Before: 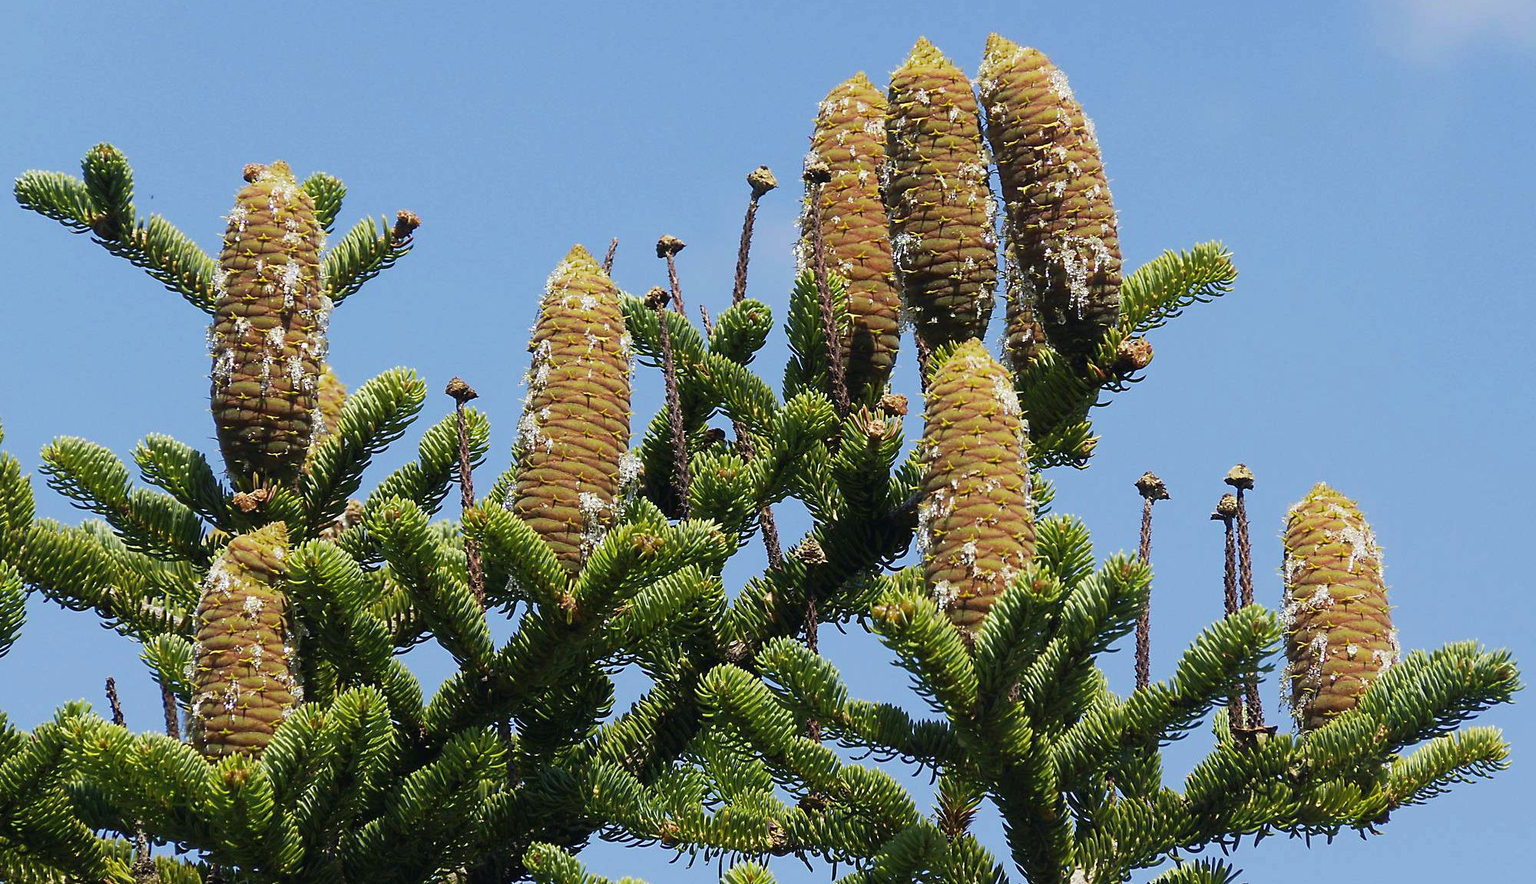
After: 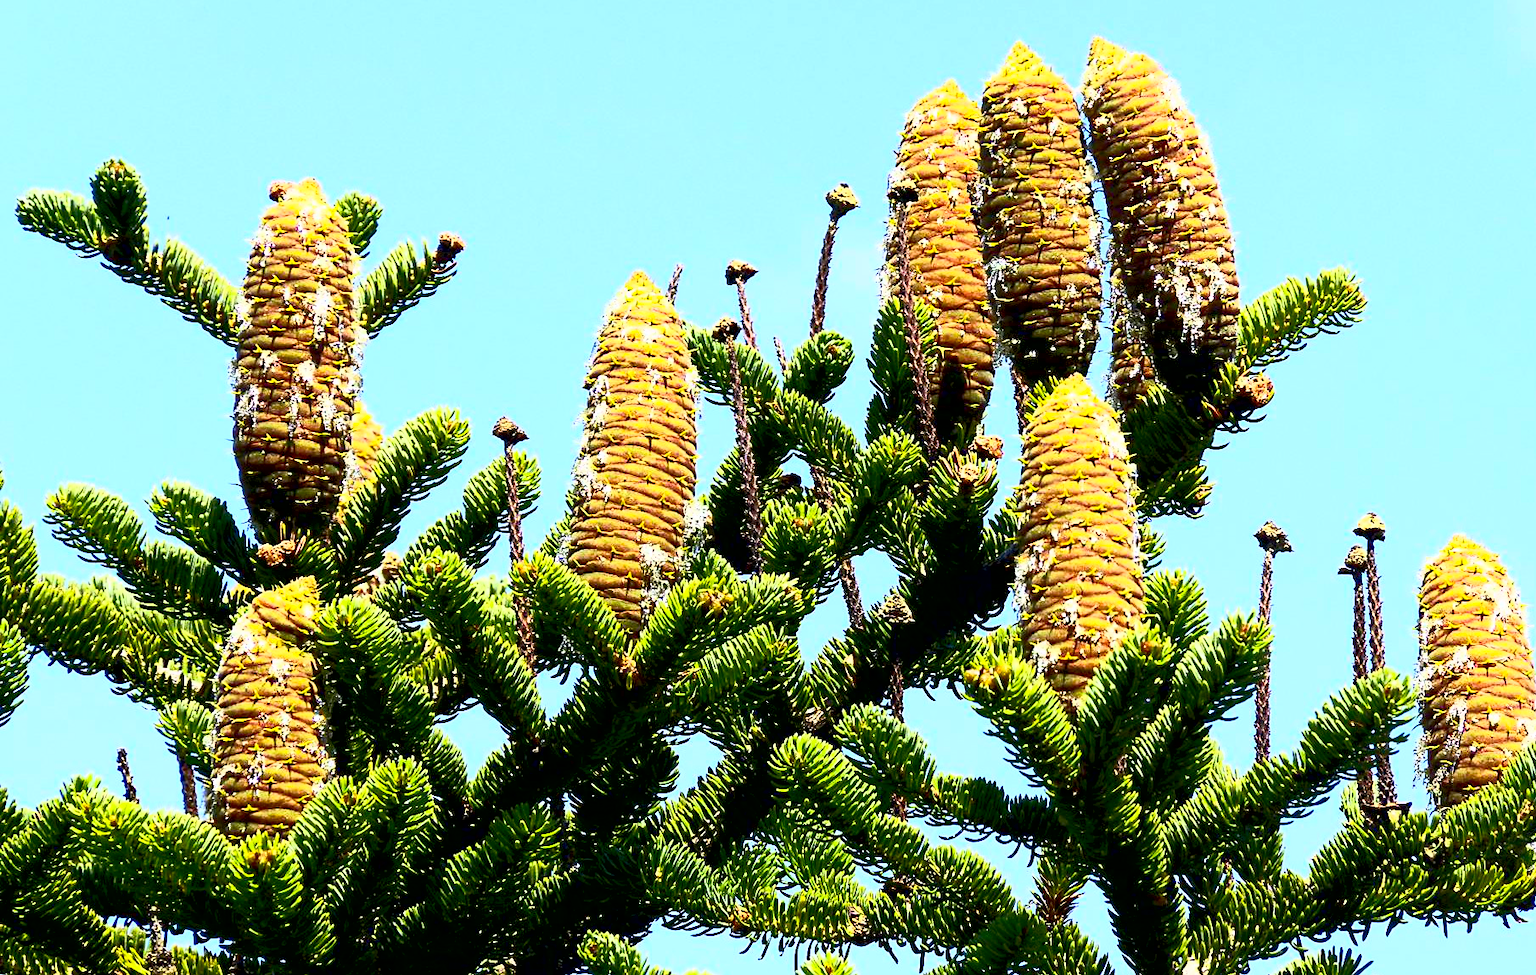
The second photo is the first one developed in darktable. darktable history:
crop: right 9.487%, bottom 0.021%
contrast brightness saturation: contrast 0.836, brightness 0.584, saturation 0.599
exposure: black level correction 0.014, compensate highlight preservation false
